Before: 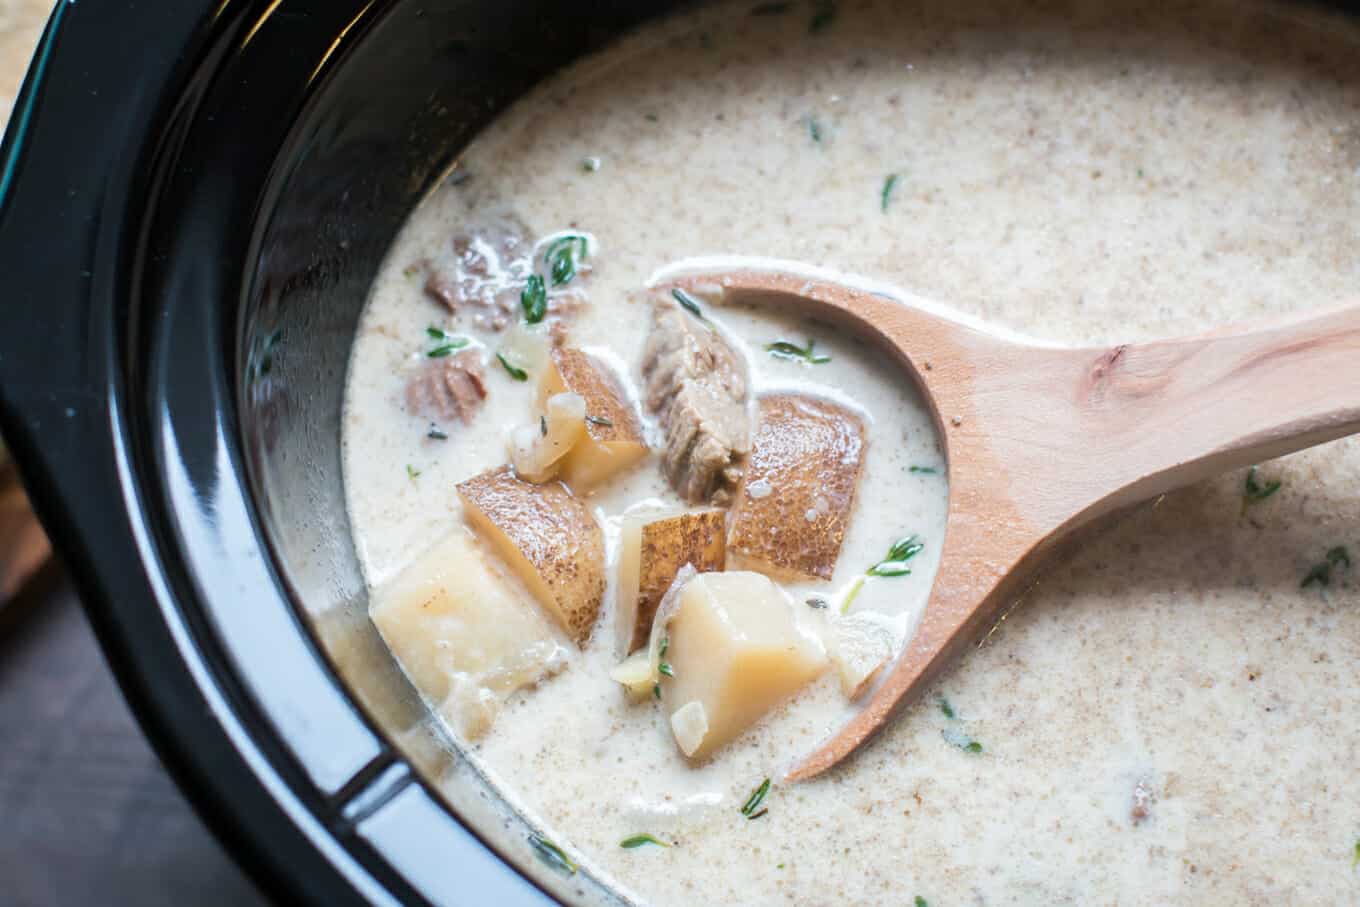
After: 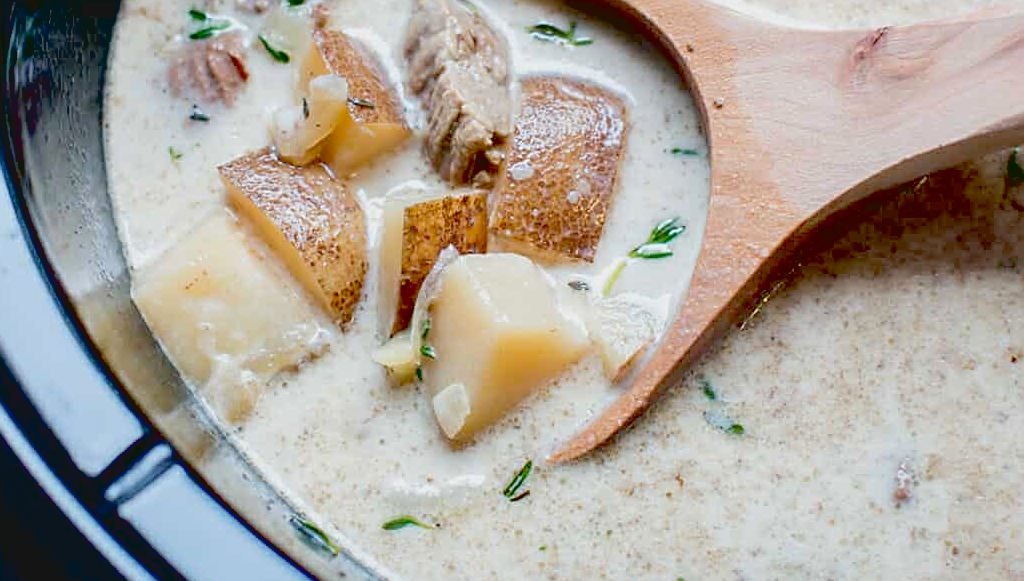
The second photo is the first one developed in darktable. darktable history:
crop and rotate: left 17.506%, top 35.091%, right 7.149%, bottom 0.782%
contrast brightness saturation: contrast -0.126
exposure: black level correction 0.057, compensate highlight preservation false
sharpen: on, module defaults
